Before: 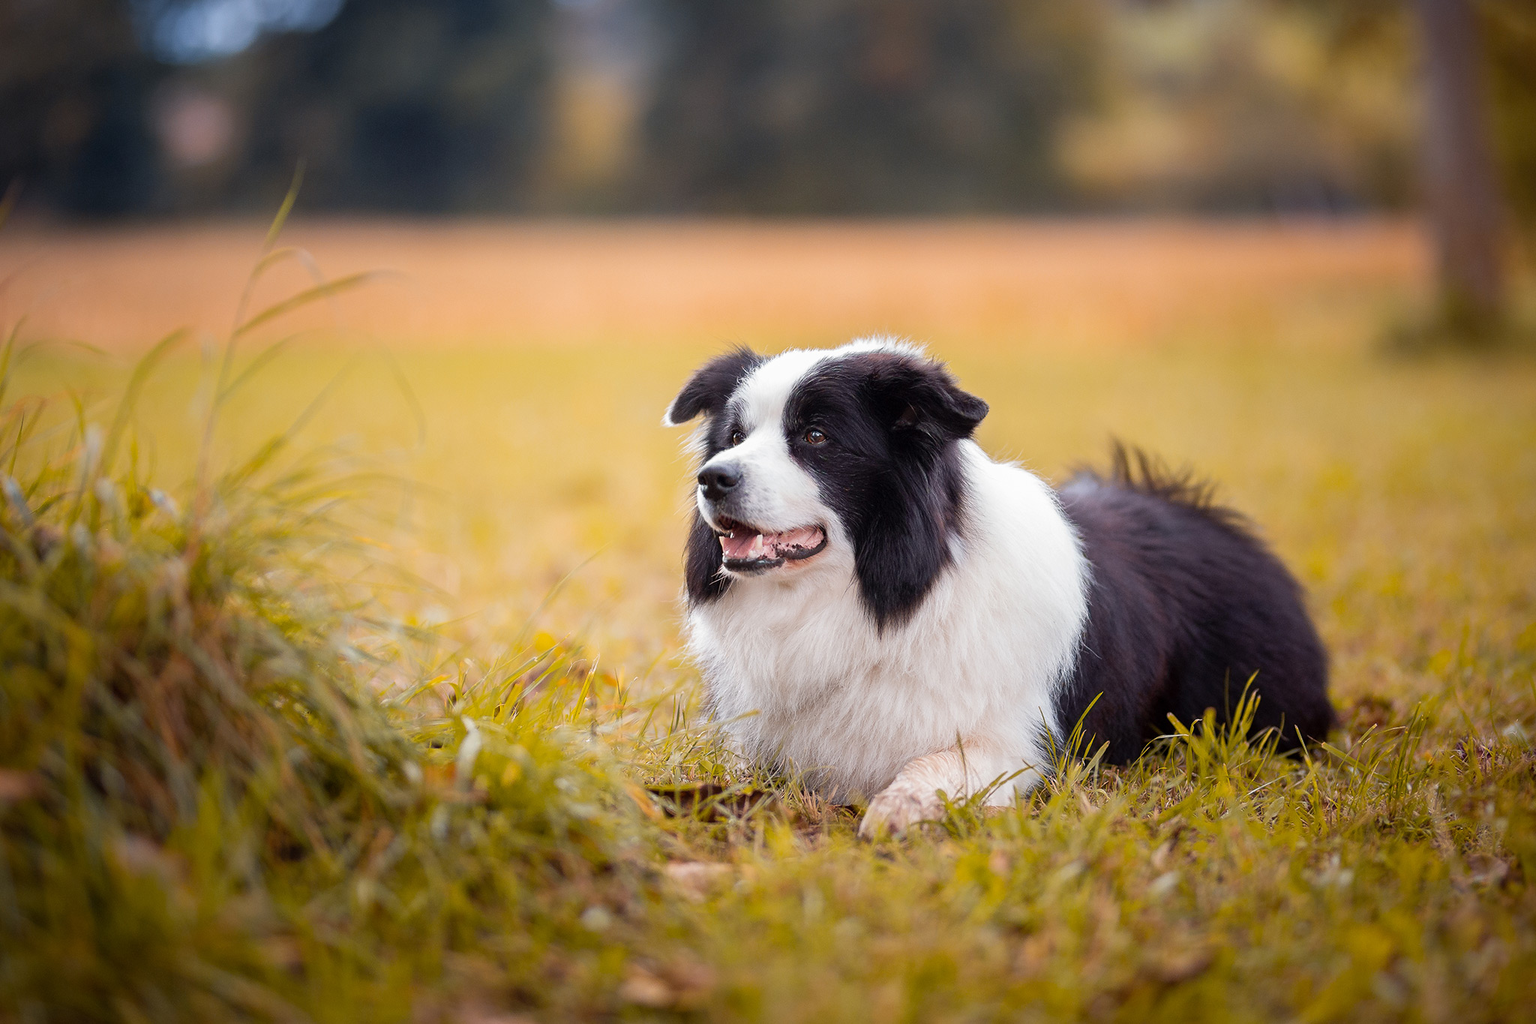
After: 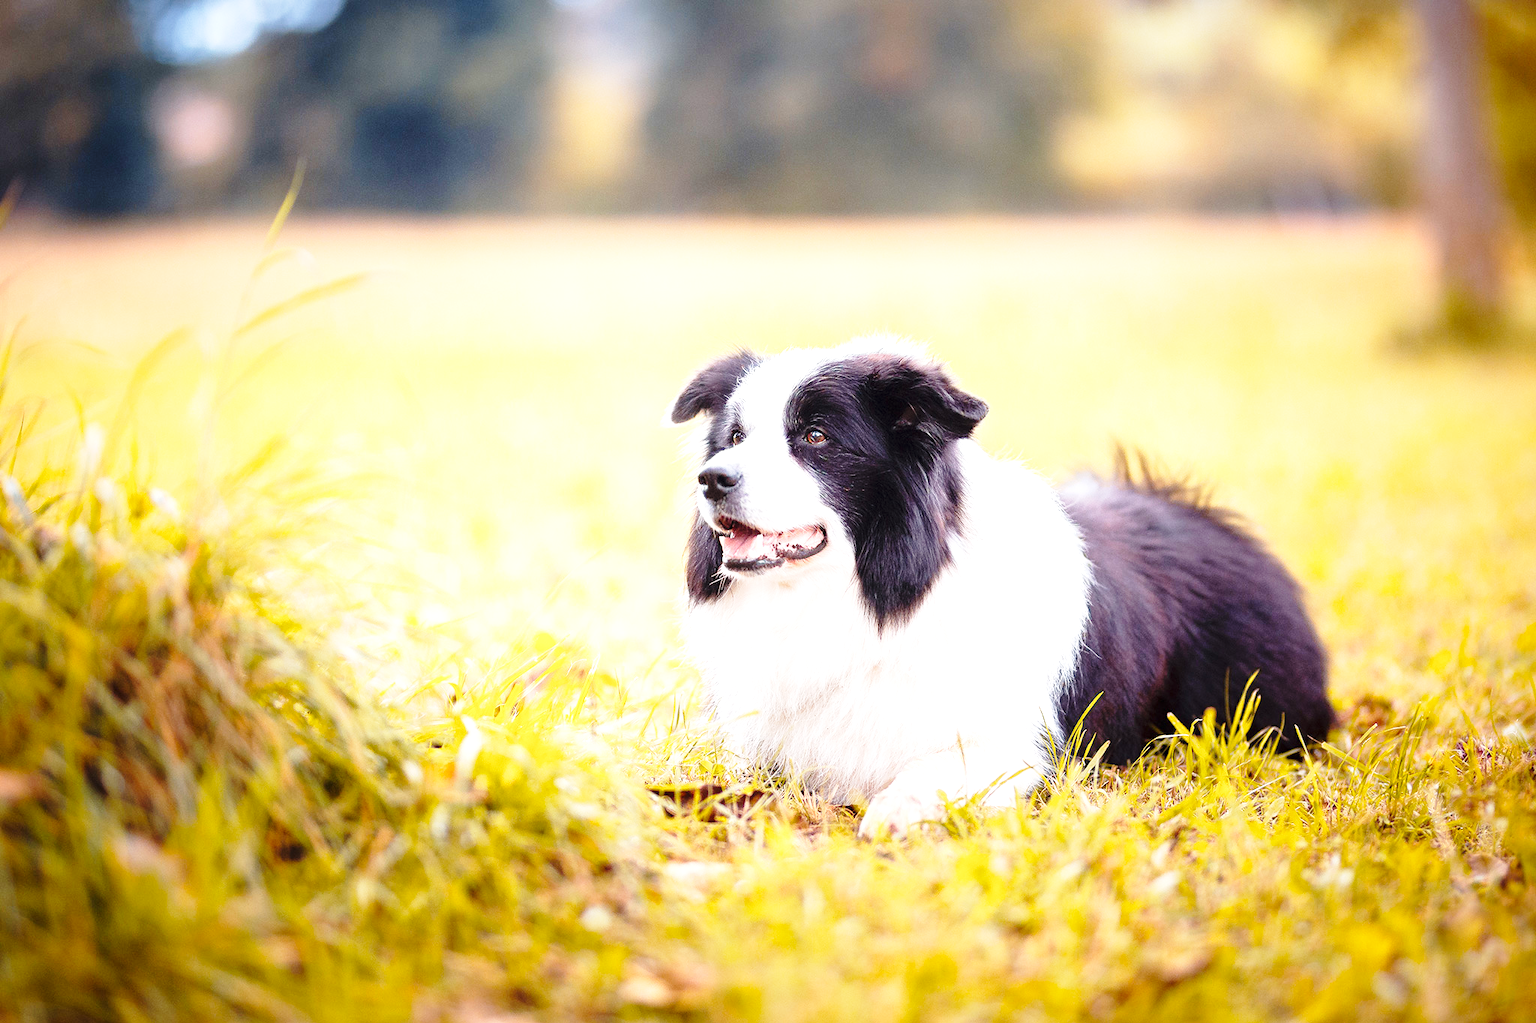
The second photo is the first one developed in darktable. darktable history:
exposure: black level correction 0, exposure 1.1 EV, compensate exposure bias true, compensate highlight preservation false
base curve: curves: ch0 [(0, 0) (0.028, 0.03) (0.121, 0.232) (0.46, 0.748) (0.859, 0.968) (1, 1)], preserve colors none
